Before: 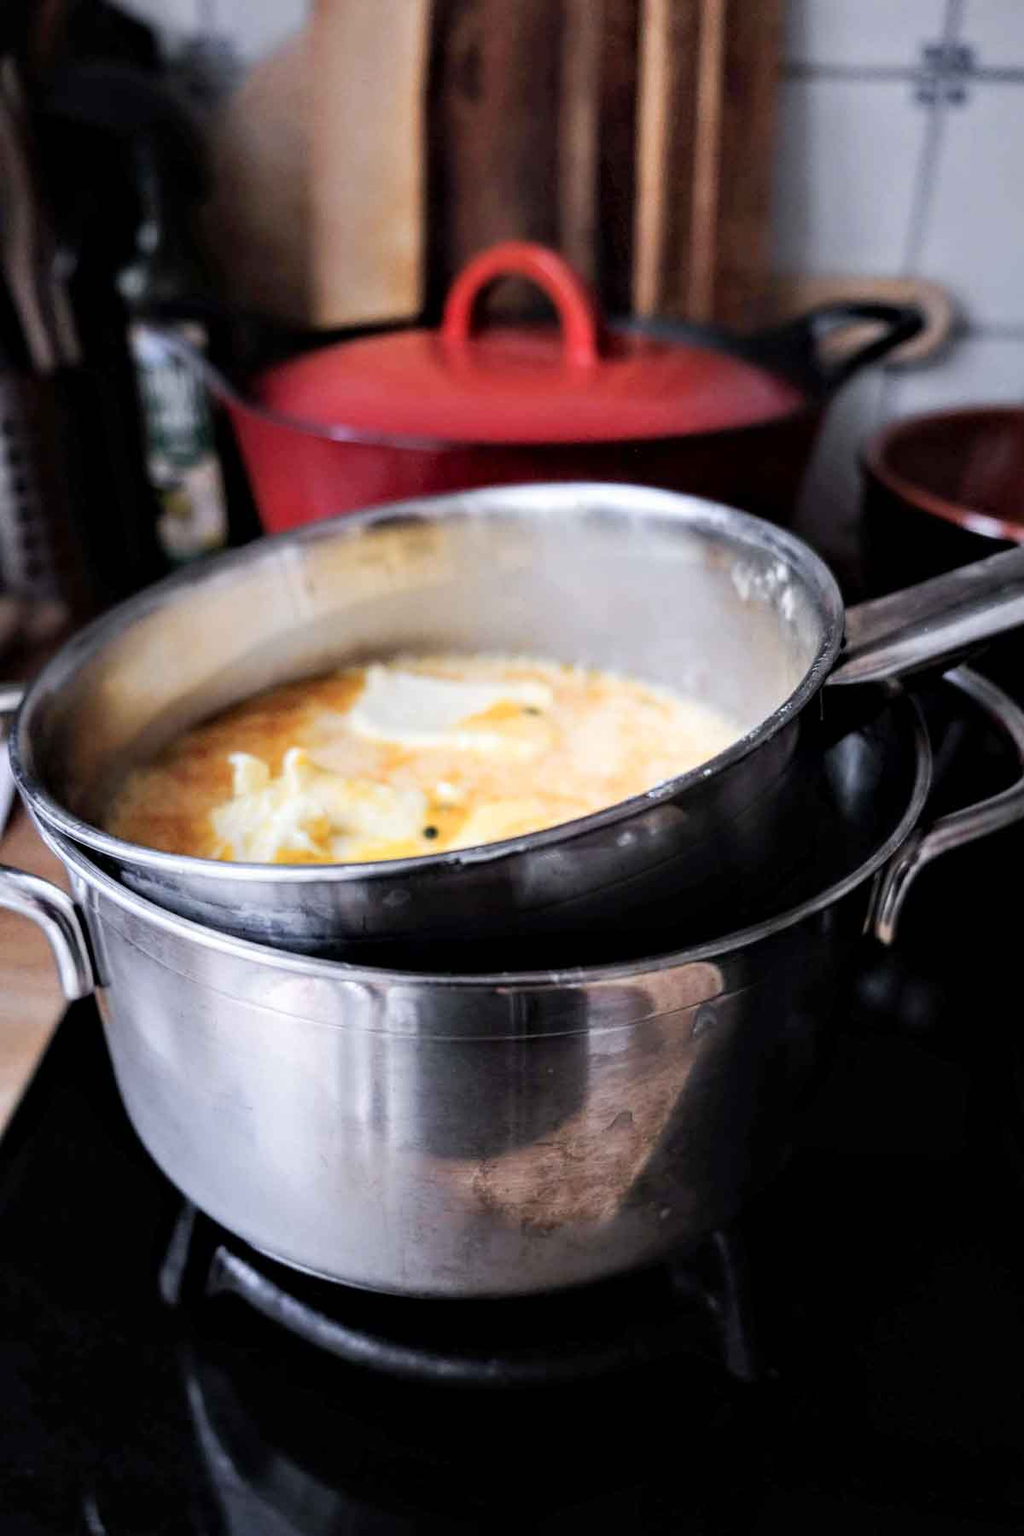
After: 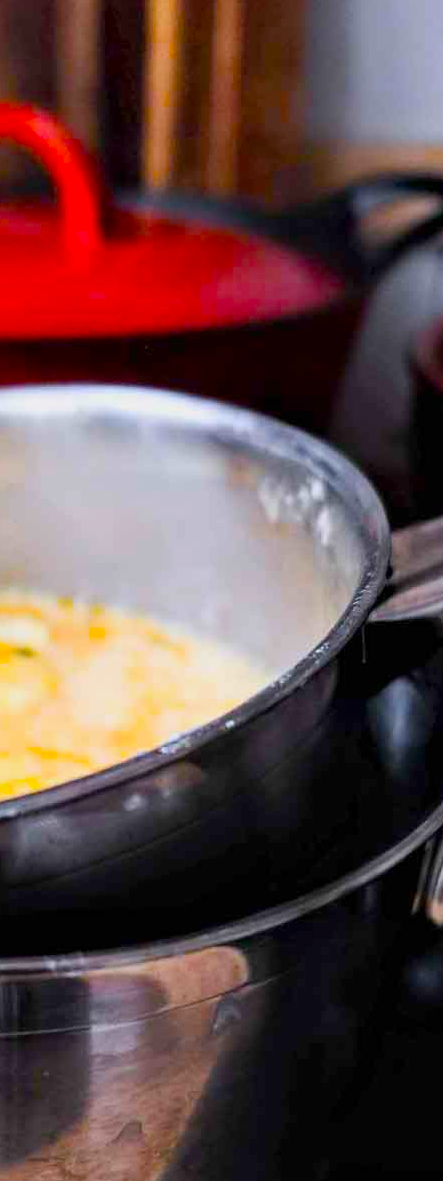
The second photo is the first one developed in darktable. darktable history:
color balance: input saturation 134.34%, contrast -10.04%, contrast fulcrum 19.67%, output saturation 133.51%
crop and rotate: left 49.936%, top 10.094%, right 13.136%, bottom 24.256%
